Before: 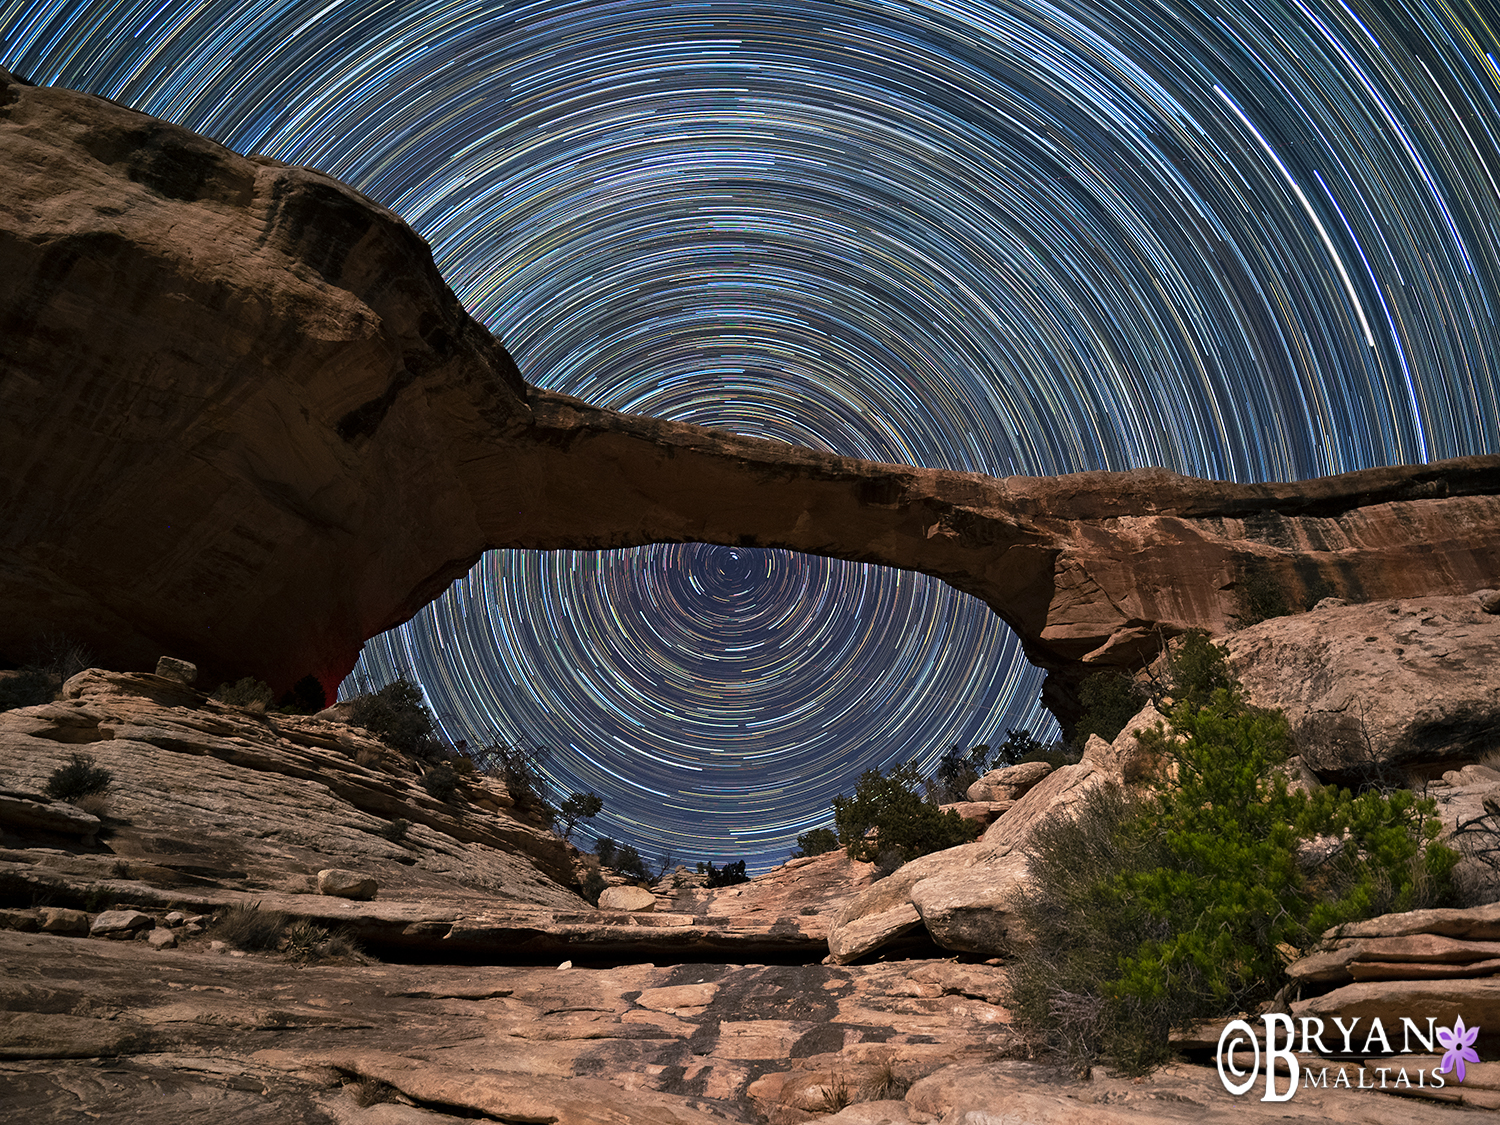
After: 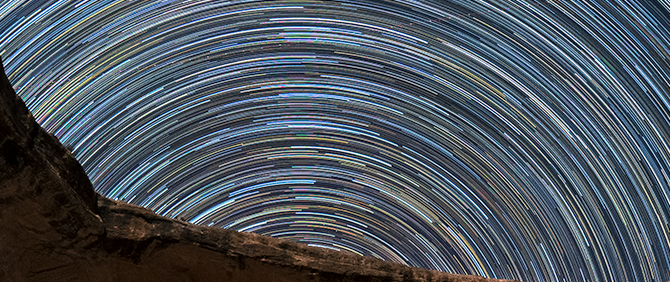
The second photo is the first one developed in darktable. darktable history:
local contrast: on, module defaults
crop: left 28.64%, top 16.832%, right 26.637%, bottom 58.055%
